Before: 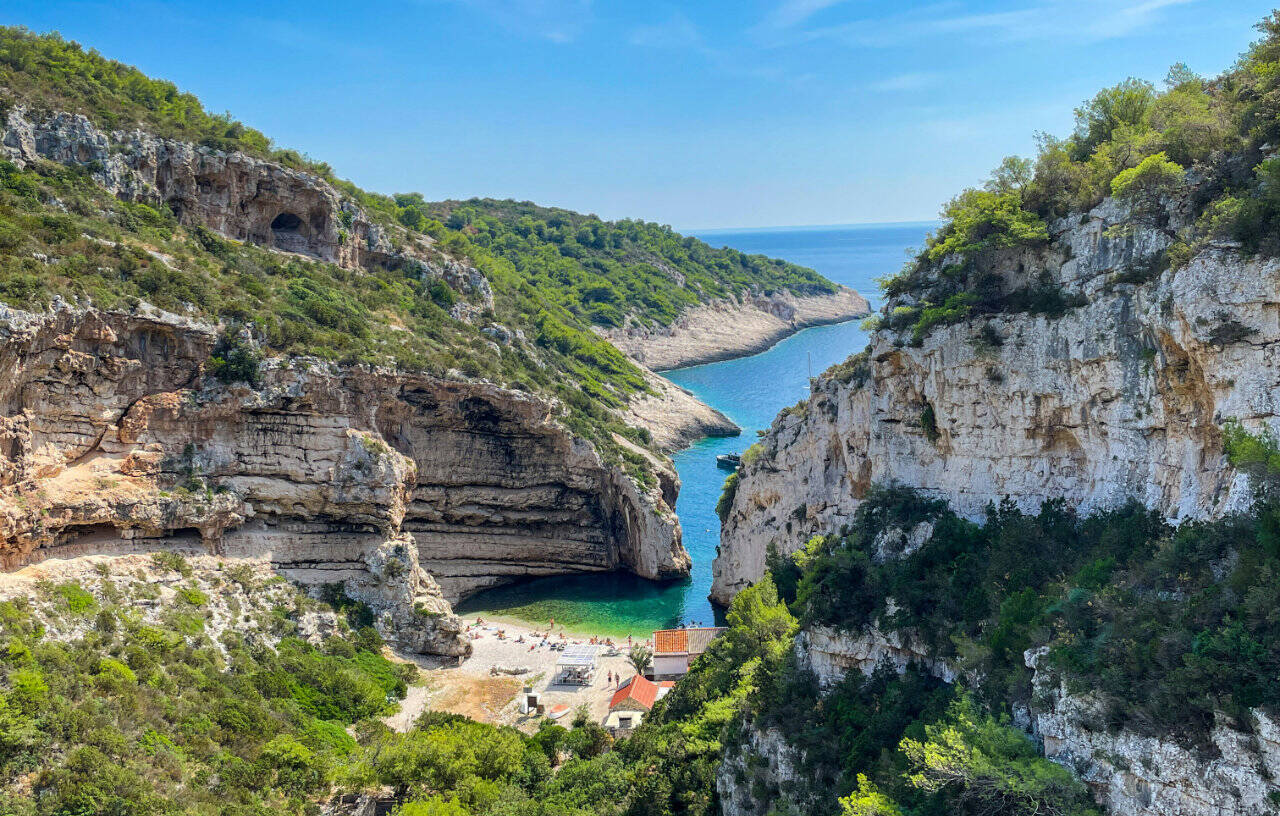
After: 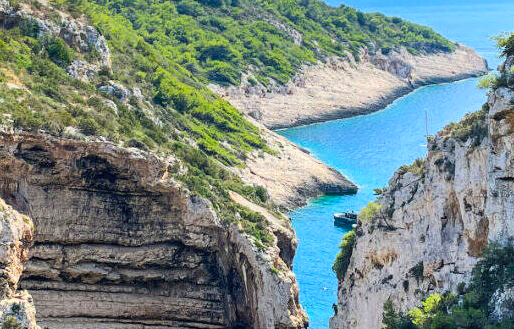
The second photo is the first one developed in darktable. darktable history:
shadows and highlights: shadows 52.06, highlights -28.3, highlights color adjustment 78.84%, soften with gaussian
contrast brightness saturation: contrast 0.201, brightness 0.162, saturation 0.22
crop: left 29.947%, top 29.676%, right 29.838%, bottom 29.958%
